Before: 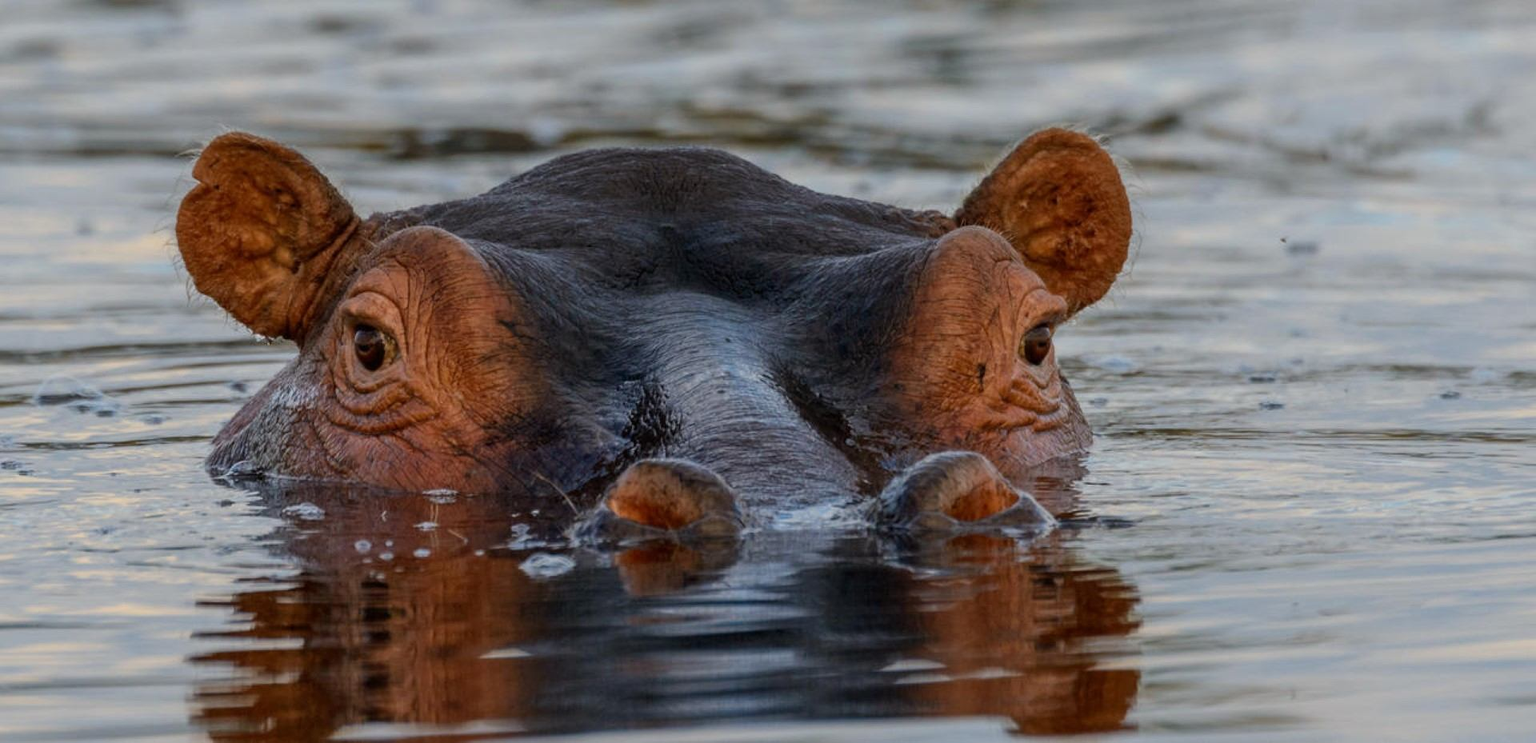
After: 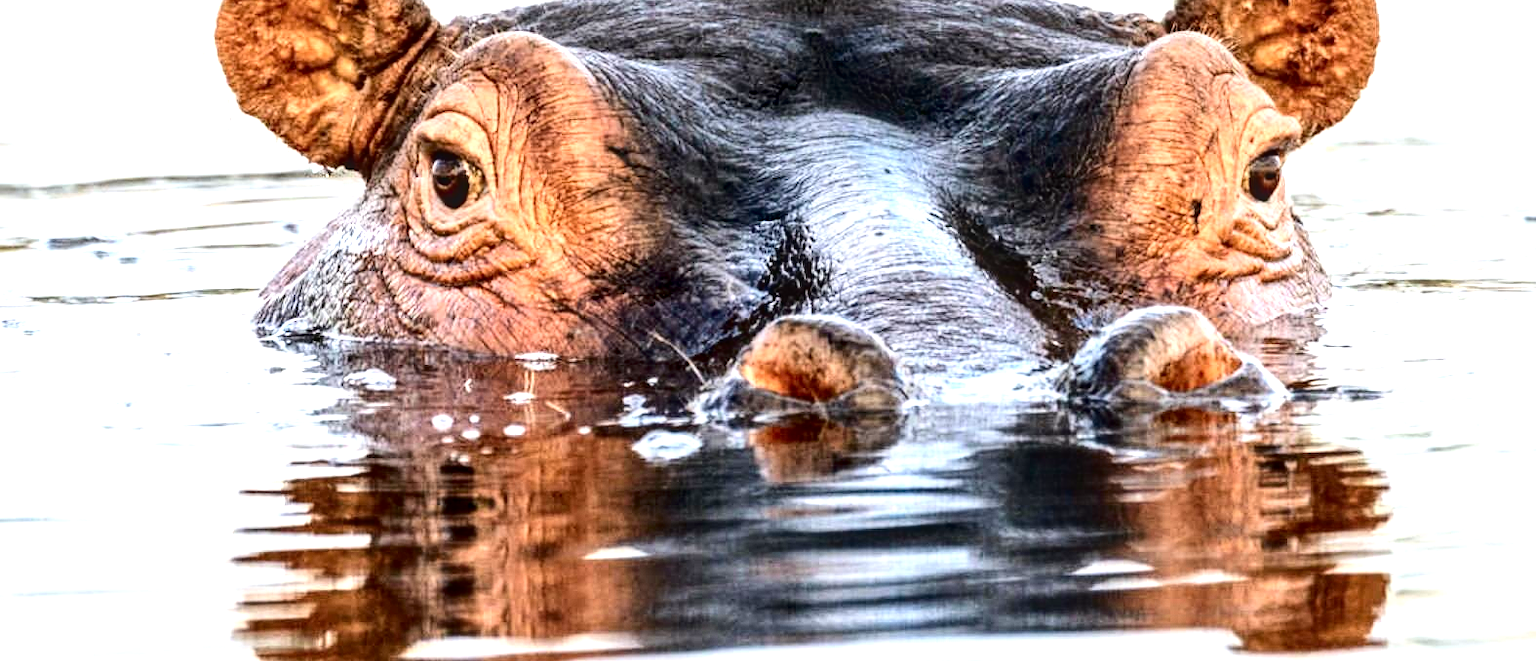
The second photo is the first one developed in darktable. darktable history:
levels: levels [0, 0.394, 0.787]
local contrast: on, module defaults
crop: top 26.995%, right 17.948%
tone curve: curves: ch0 [(0, 0) (0.004, 0) (0.133, 0.071) (0.341, 0.453) (0.839, 0.922) (1, 1)], color space Lab, independent channels, preserve colors none
exposure: exposure 0.642 EV, compensate highlight preservation false
